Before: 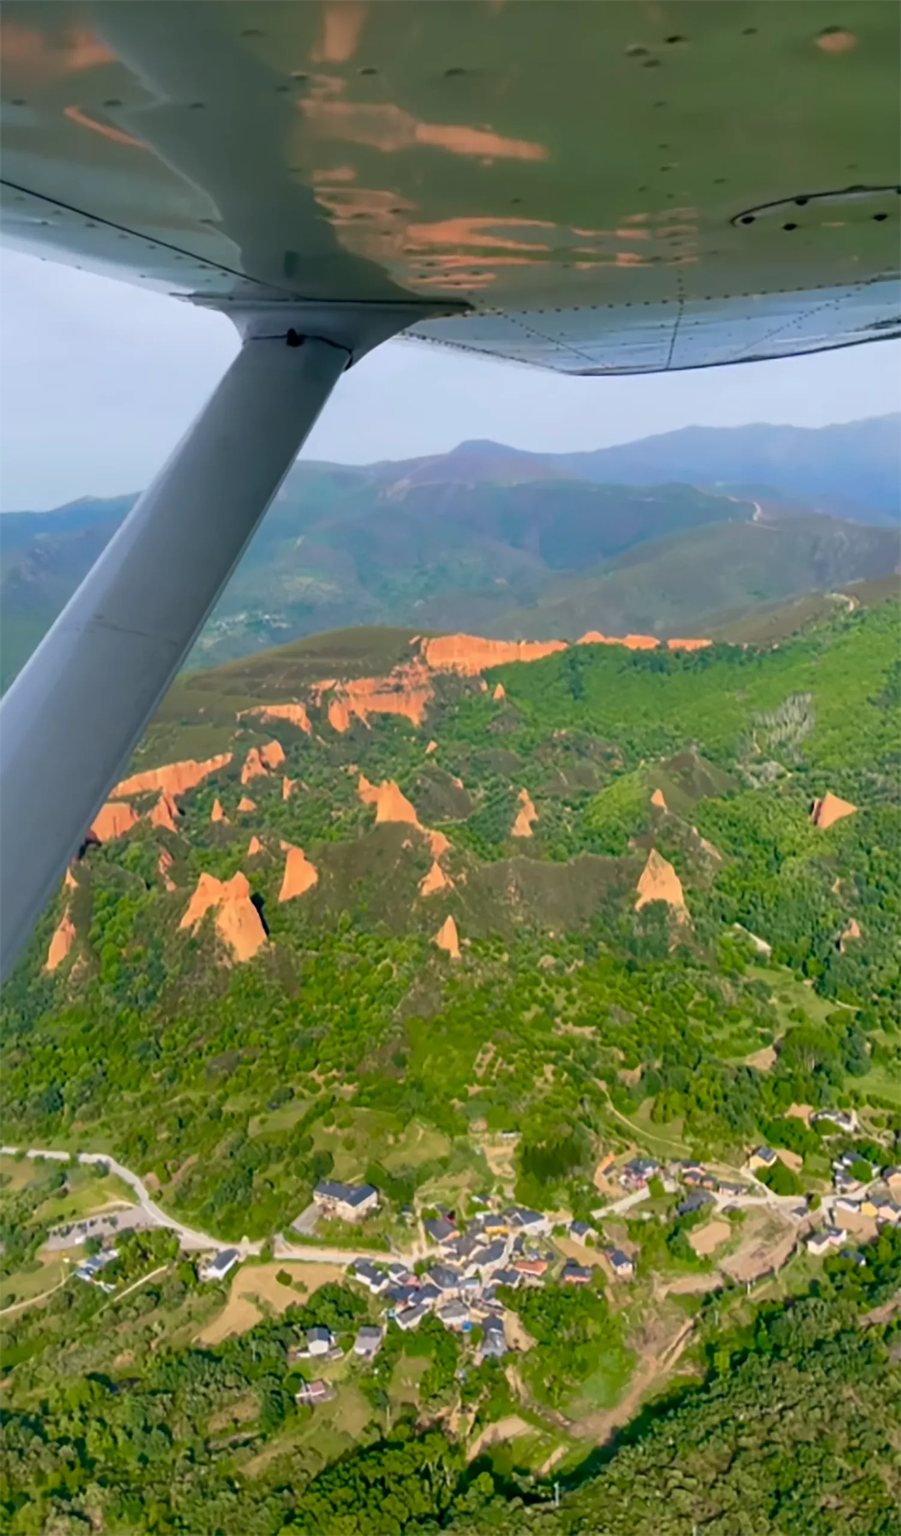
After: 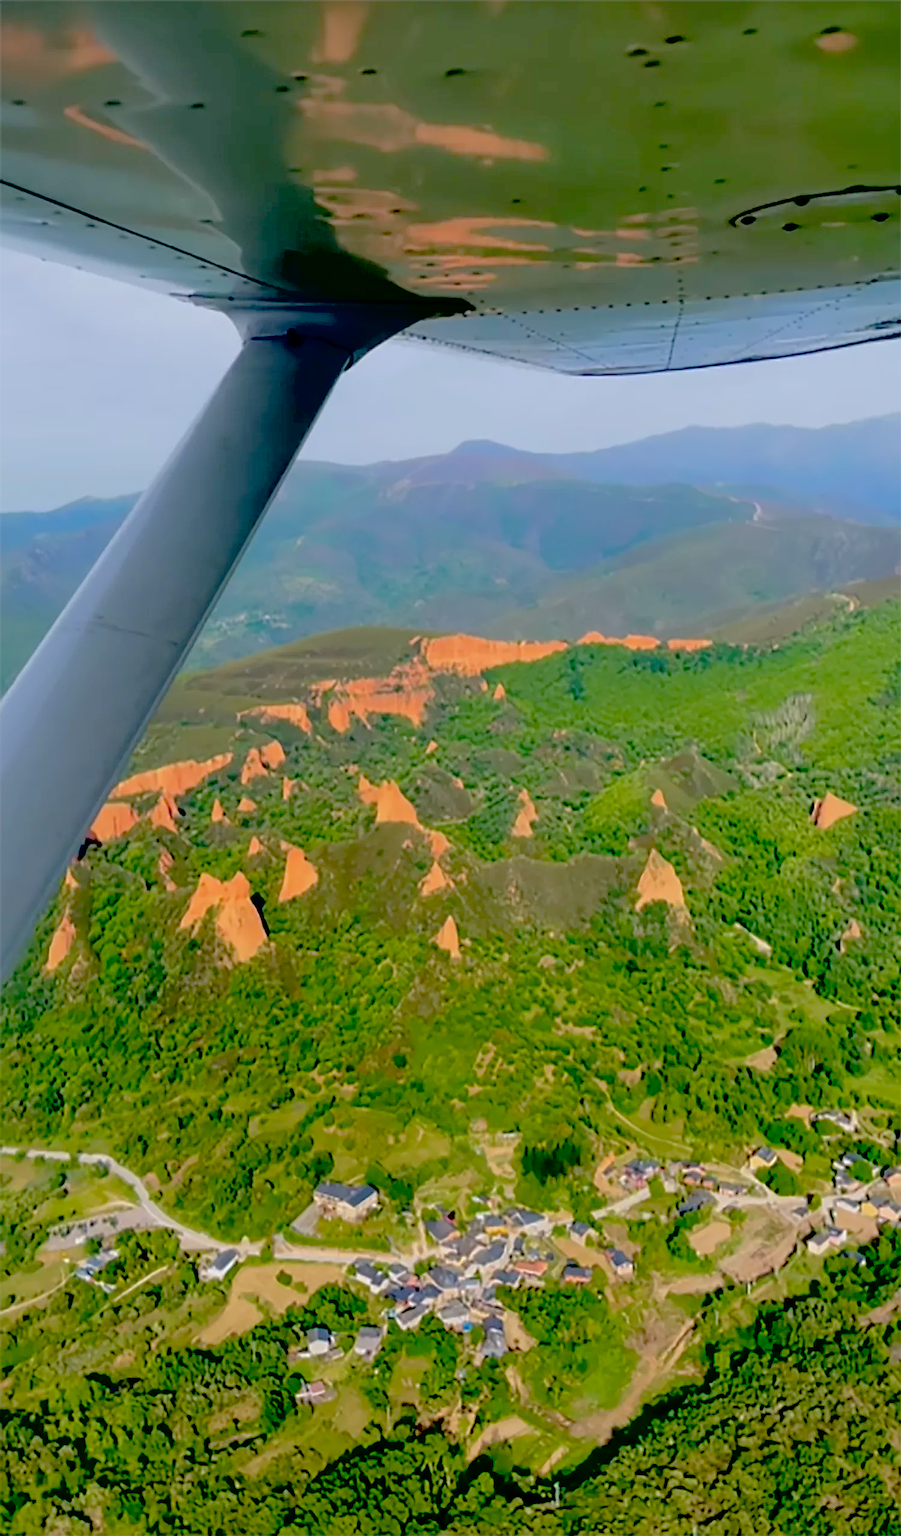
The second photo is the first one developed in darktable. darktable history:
sharpen: on, module defaults
tone curve: curves: ch0 [(0, 0) (0.004, 0.008) (0.077, 0.156) (0.169, 0.29) (0.774, 0.774) (1, 1)], color space Lab, independent channels, preserve colors none
exposure: black level correction 0.045, exposure -0.229 EV, compensate highlight preservation false
